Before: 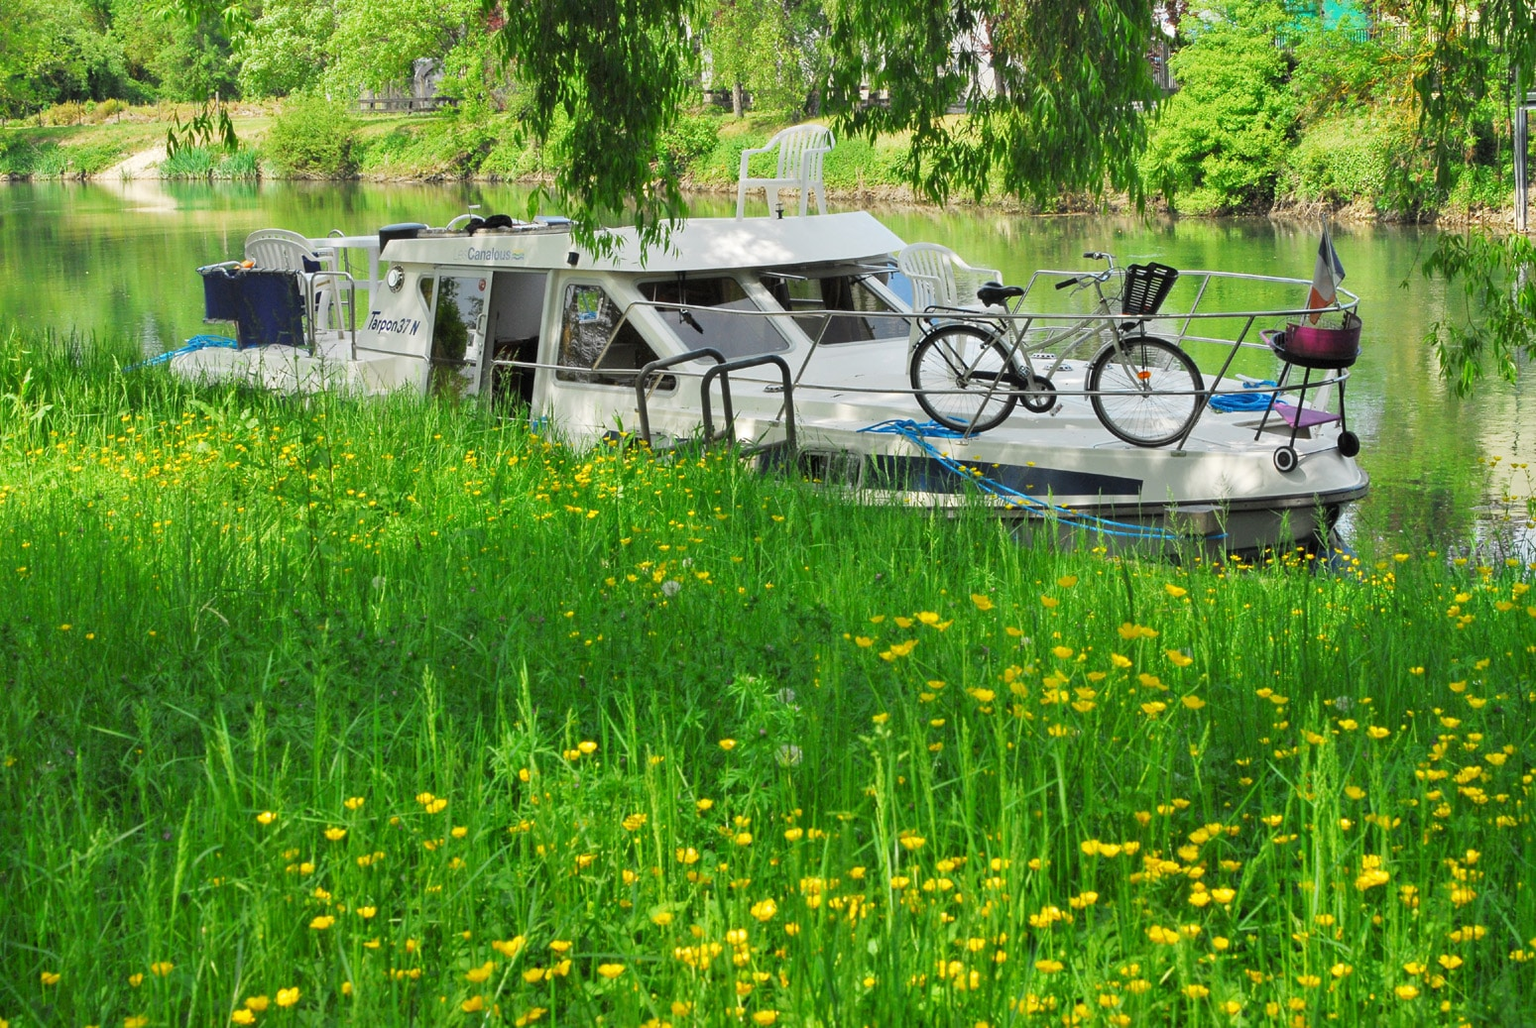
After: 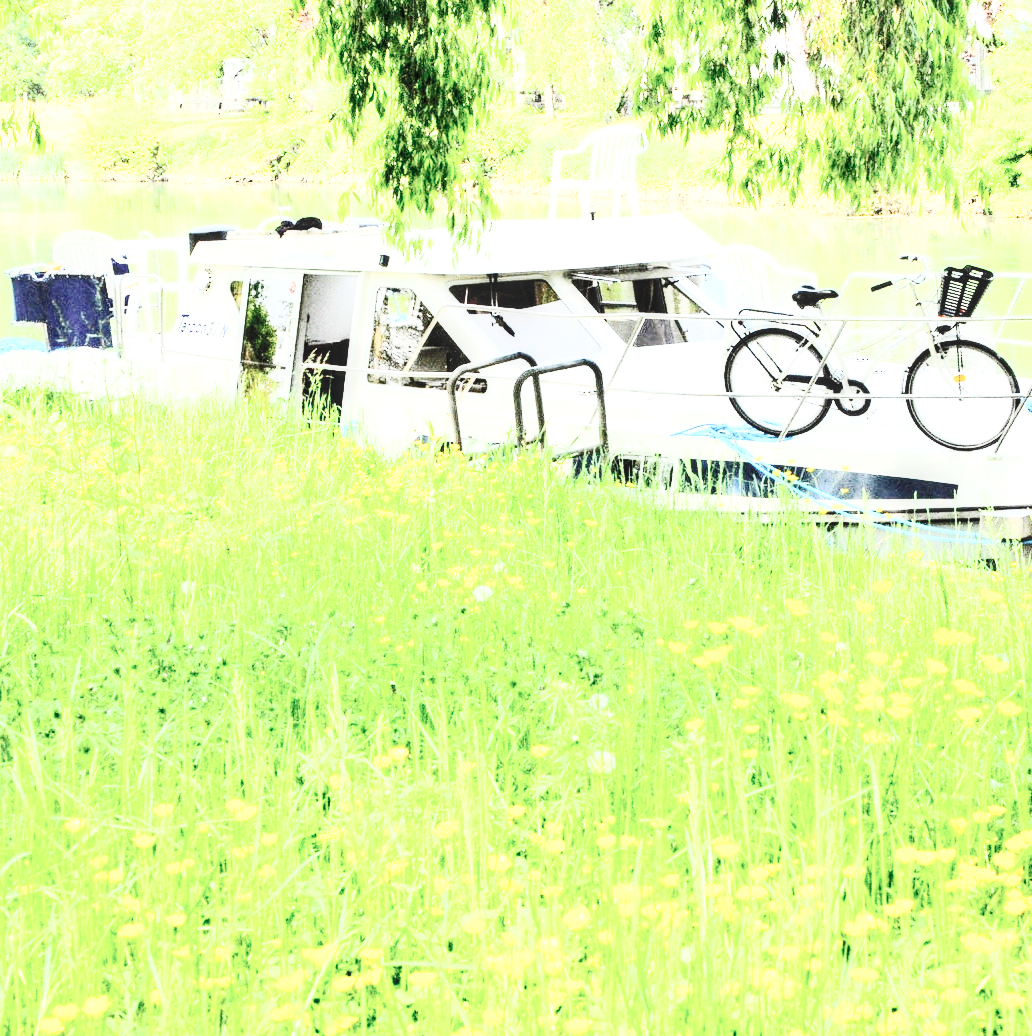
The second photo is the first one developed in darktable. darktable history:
base curve: curves: ch0 [(0, 0) (0.036, 0.01) (0.123, 0.254) (0.258, 0.504) (0.507, 0.748) (1, 1)], preserve colors none
contrast brightness saturation: contrast 0.57, brightness 0.57, saturation -0.34
exposure: black level correction 0, exposure 1.2 EV, compensate exposure bias true, compensate highlight preservation false
crop and rotate: left 12.648%, right 20.685%
tone equalizer: -7 EV 0.13 EV, smoothing diameter 25%, edges refinement/feathering 10, preserve details guided filter
local contrast: detail 130%
